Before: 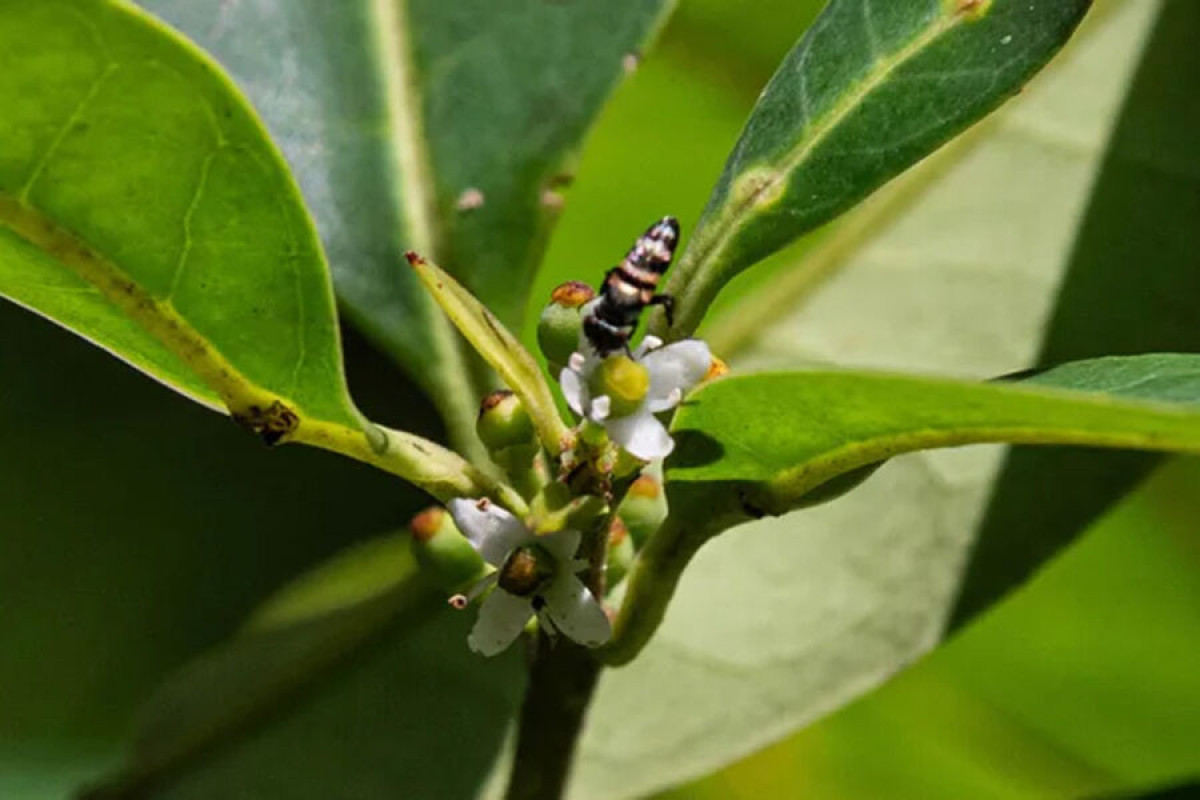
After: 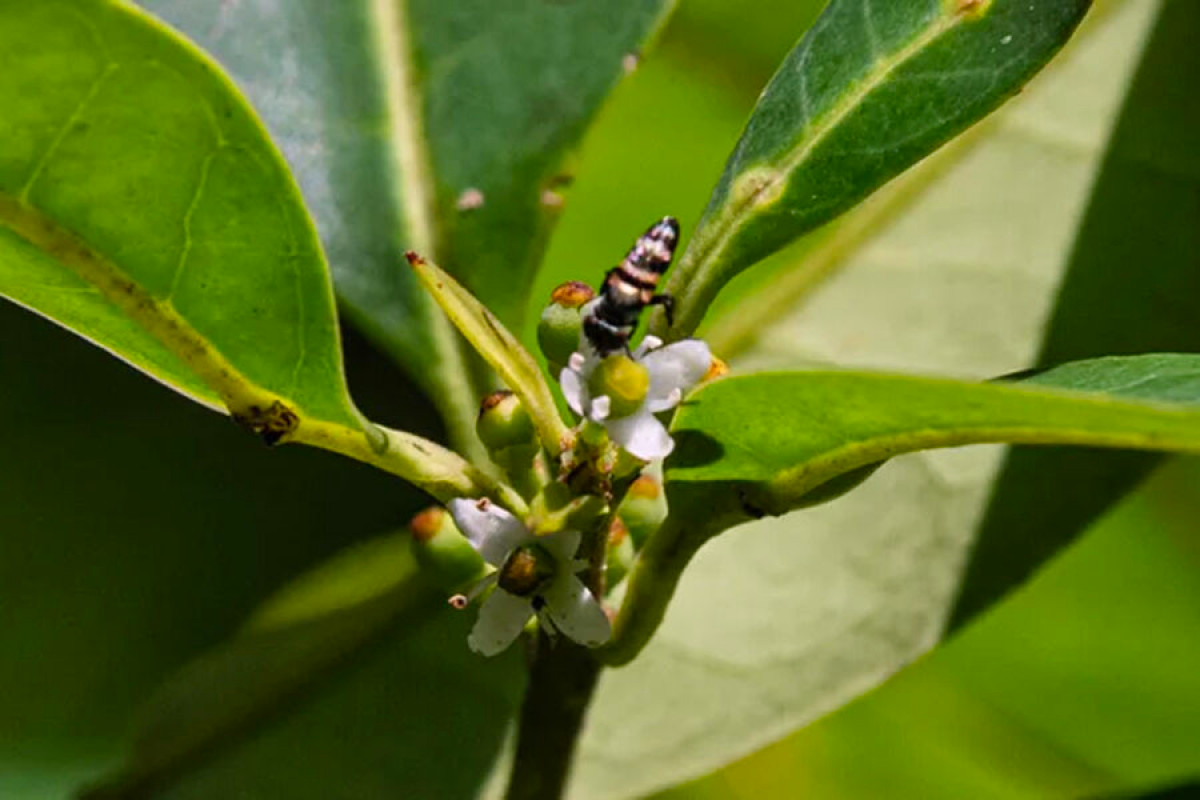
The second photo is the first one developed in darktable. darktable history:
color balance rgb: highlights gain › chroma 1.468%, highlights gain › hue 309.11°, linear chroma grading › global chroma 9.914%, perceptual saturation grading › global saturation -1.881%, perceptual saturation grading › highlights -8.027%, perceptual saturation grading › mid-tones 8.461%, perceptual saturation grading › shadows 3.107%, global vibrance 20%
